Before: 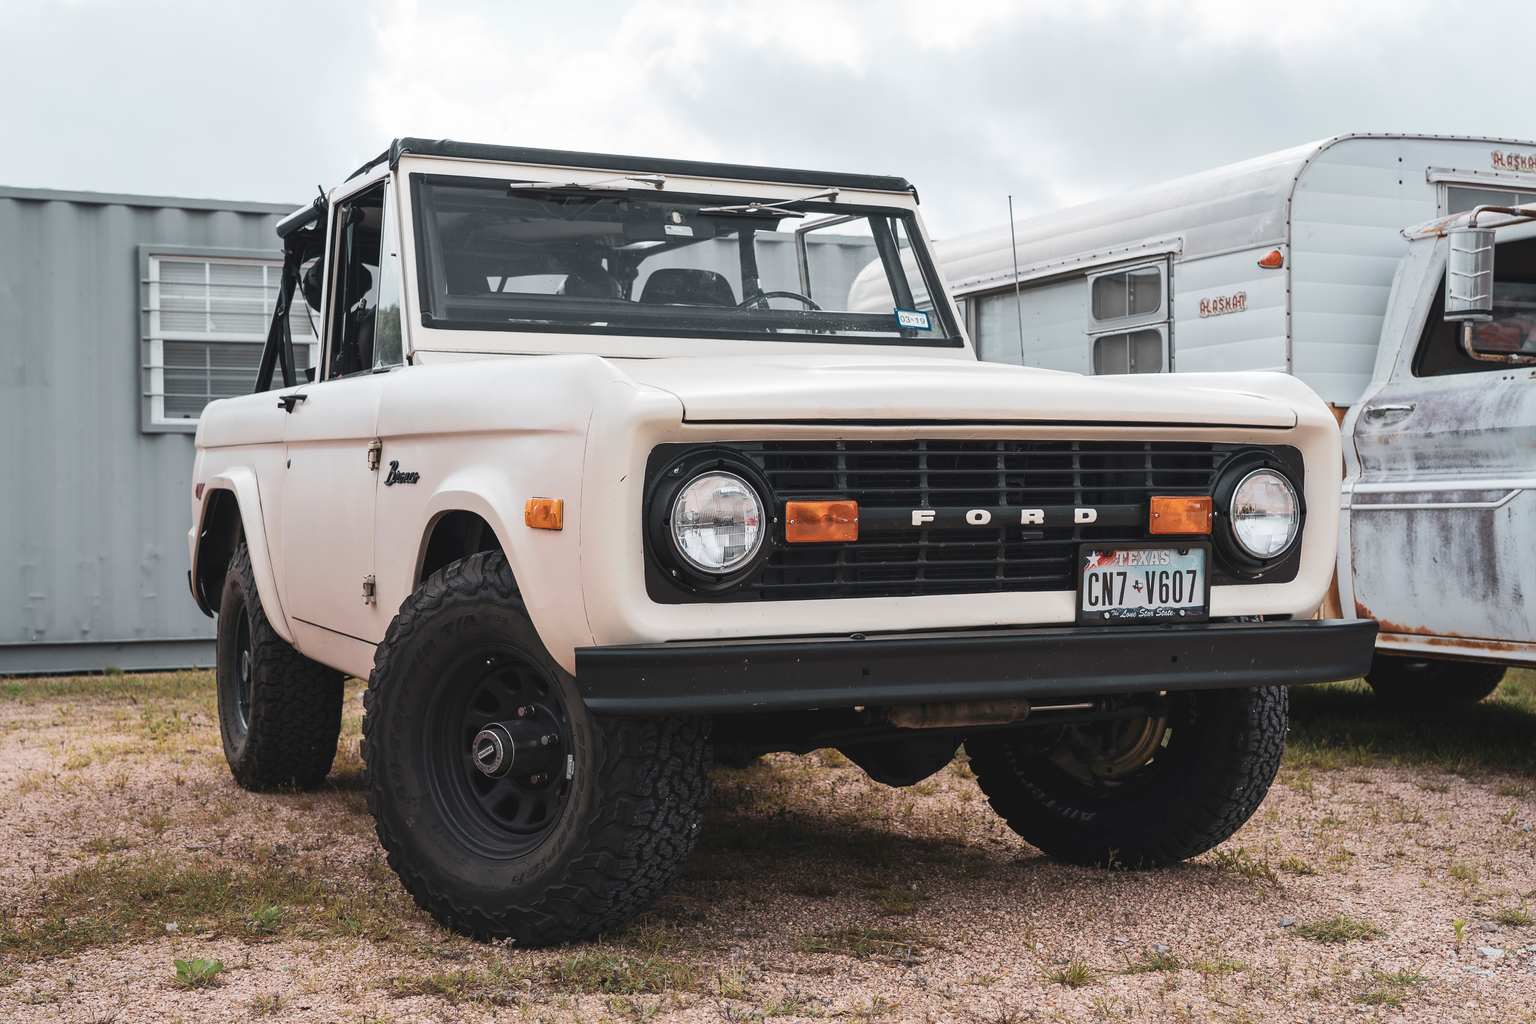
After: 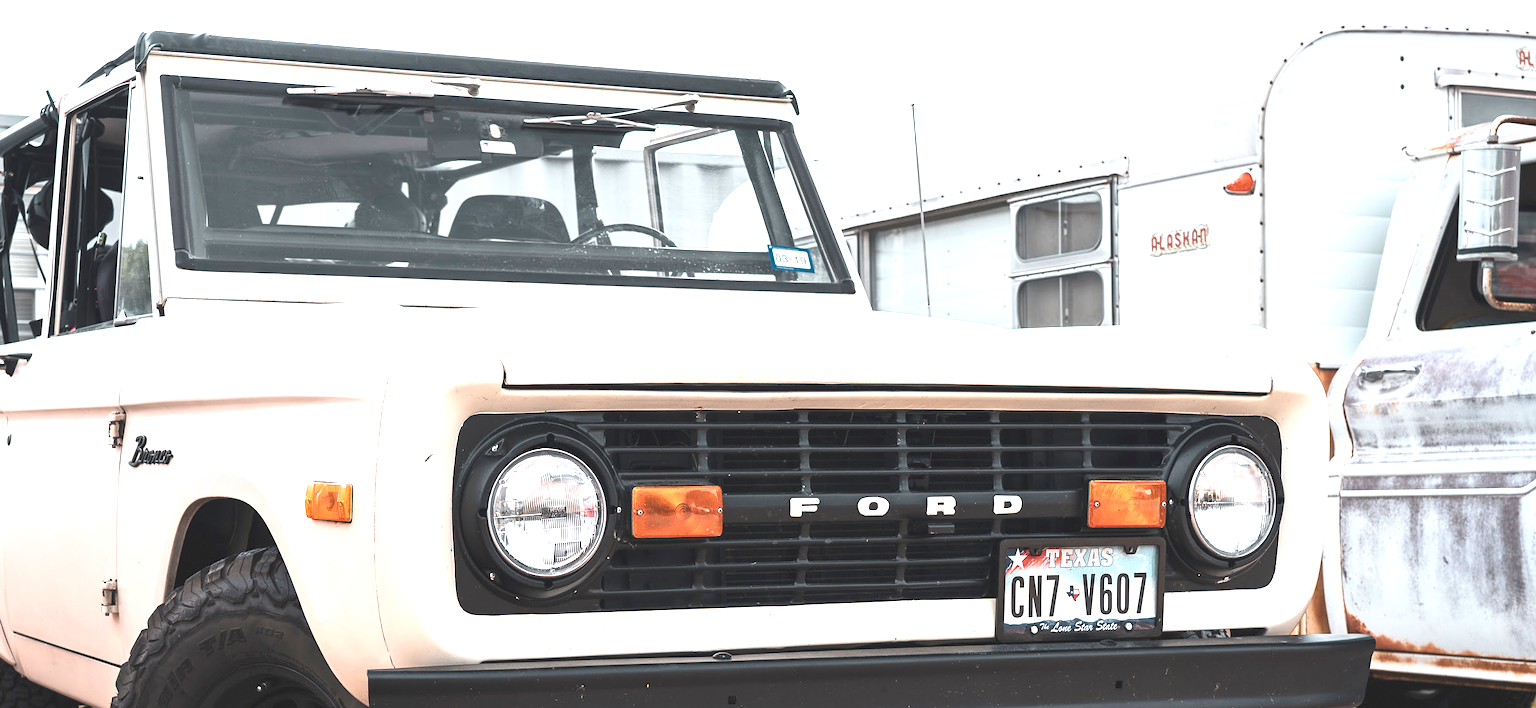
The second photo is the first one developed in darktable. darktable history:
exposure: black level correction 0, exposure 1.123 EV, compensate exposure bias true, compensate highlight preservation false
crop: left 18.34%, top 11.076%, right 1.842%, bottom 33.64%
